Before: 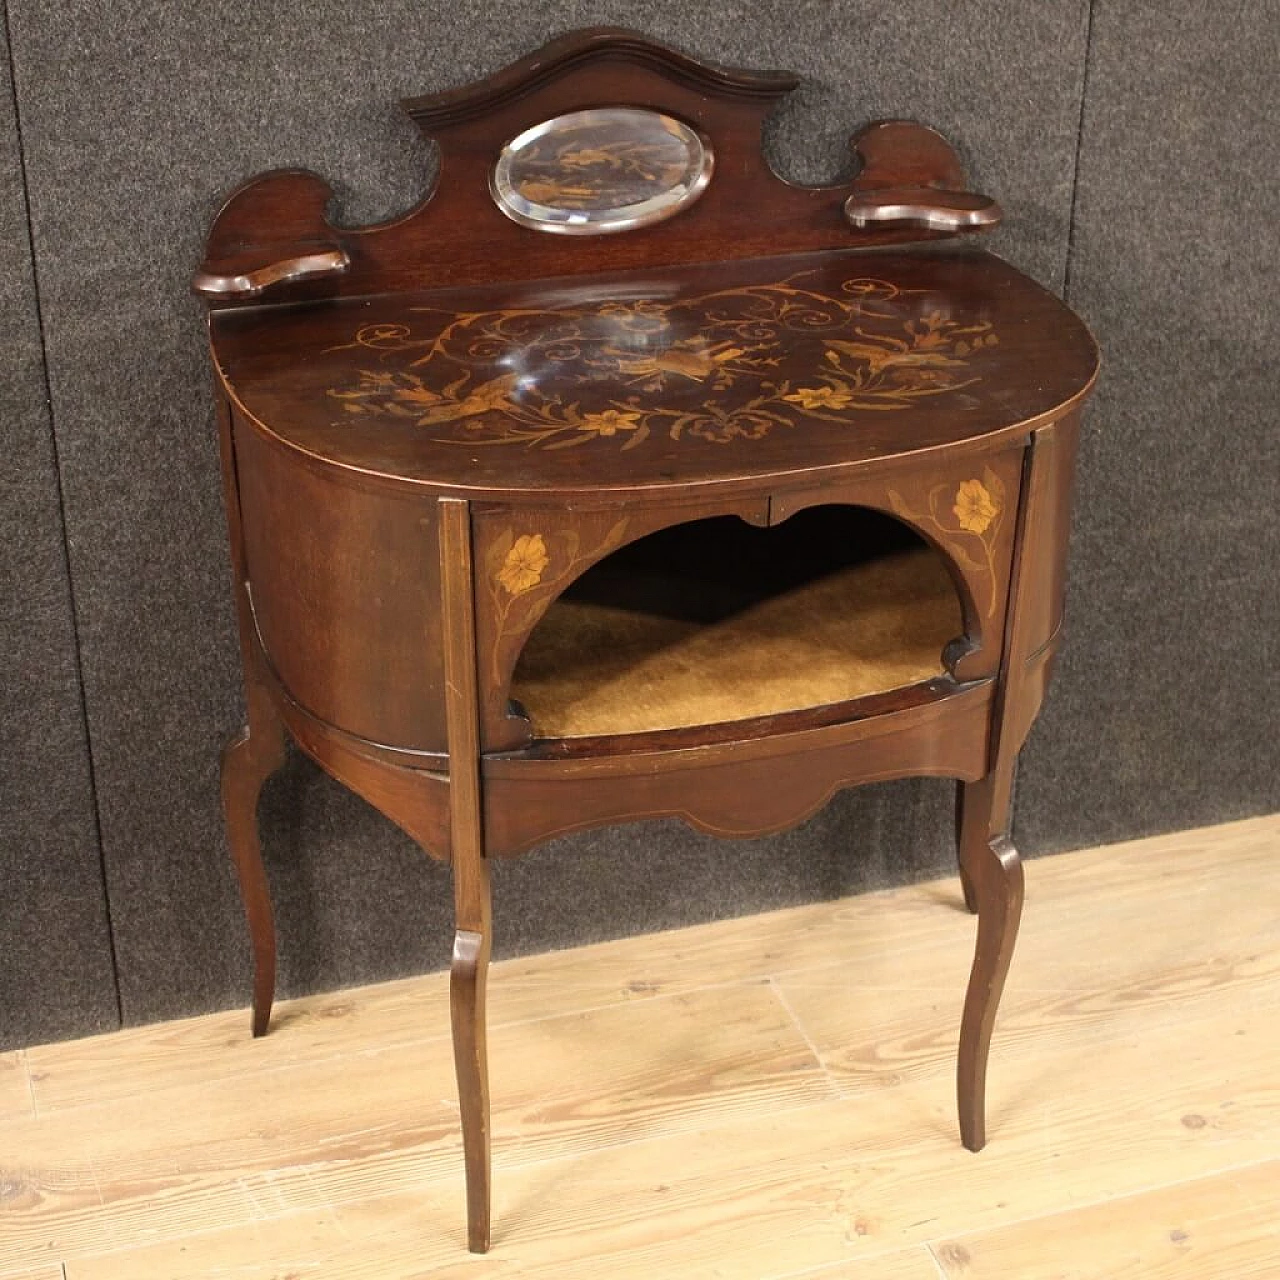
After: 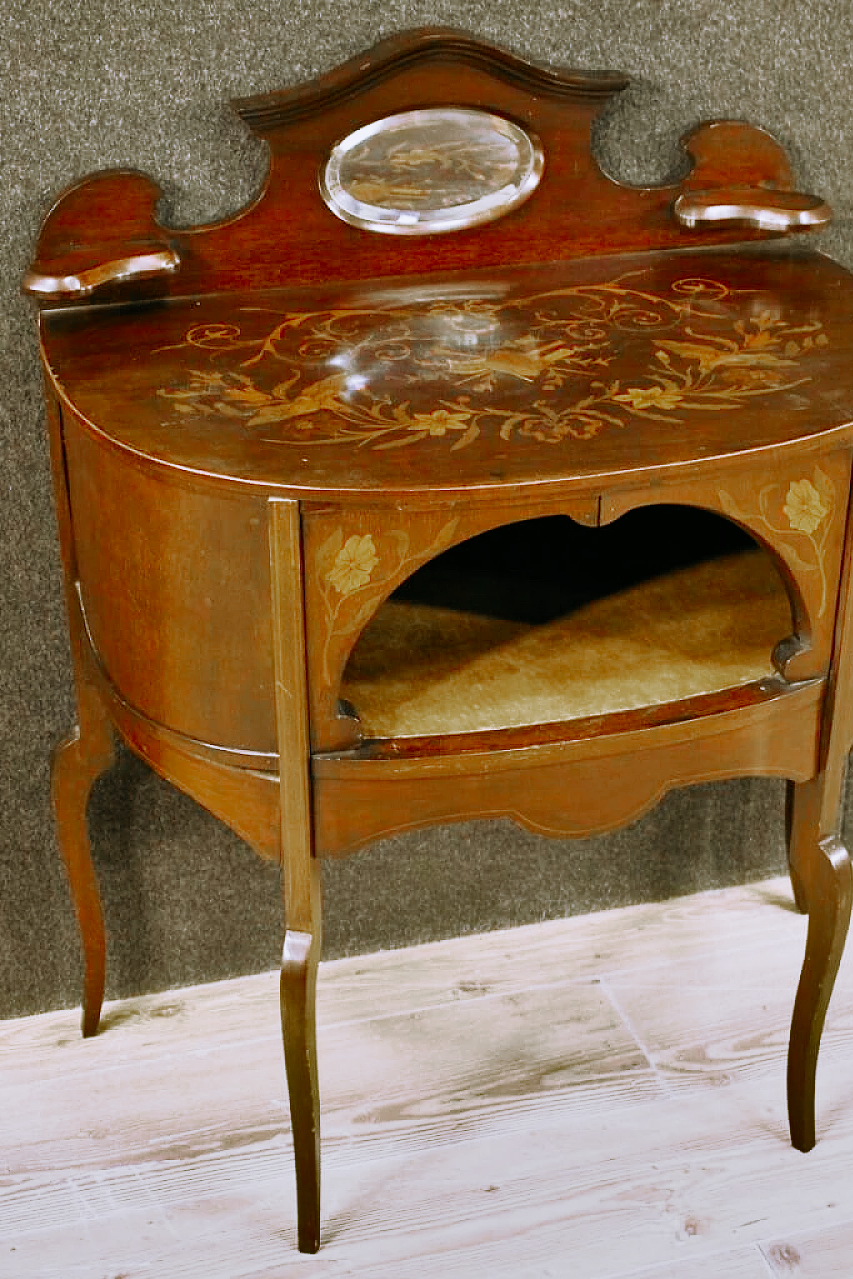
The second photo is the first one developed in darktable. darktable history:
shadows and highlights: white point adjustment 0.1, highlights -70, soften with gaussian
filmic rgb: middle gray luminance 29%, black relative exposure -10.3 EV, white relative exposure 5.5 EV, threshold 6 EV, target black luminance 0%, hardness 3.95, latitude 2.04%, contrast 1.132, highlights saturation mix 5%, shadows ↔ highlights balance 15.11%, preserve chrominance no, color science v3 (2019), use custom middle-gray values true, iterations of high-quality reconstruction 0, enable highlight reconstruction true
exposure: exposure 2 EV, compensate highlight preservation false
color balance: mode lift, gamma, gain (sRGB), lift [1, 1.049, 1, 1]
crop and rotate: left 13.342%, right 19.991%
color zones: curves: ch0 [(0, 0.48) (0.209, 0.398) (0.305, 0.332) (0.429, 0.493) (0.571, 0.5) (0.714, 0.5) (0.857, 0.5) (1, 0.48)]; ch1 [(0, 0.736) (0.143, 0.625) (0.225, 0.371) (0.429, 0.256) (0.571, 0.241) (0.714, 0.213) (0.857, 0.48) (1, 0.736)]; ch2 [(0, 0.448) (0.143, 0.498) (0.286, 0.5) (0.429, 0.5) (0.571, 0.5) (0.714, 0.5) (0.857, 0.5) (1, 0.448)]
tone equalizer: on, module defaults
rgb curve: curves: ch0 [(0.123, 0.061) (0.995, 0.887)]; ch1 [(0.06, 0.116) (1, 0.906)]; ch2 [(0, 0) (0.824, 0.69) (1, 1)], mode RGB, independent channels, compensate middle gray true
